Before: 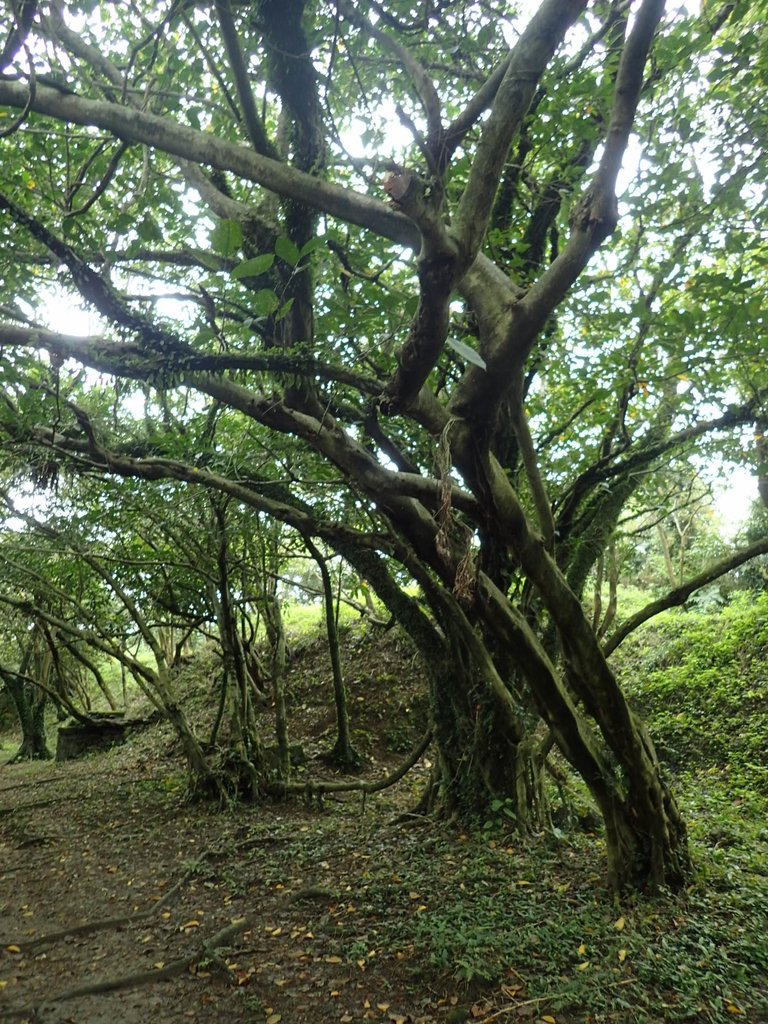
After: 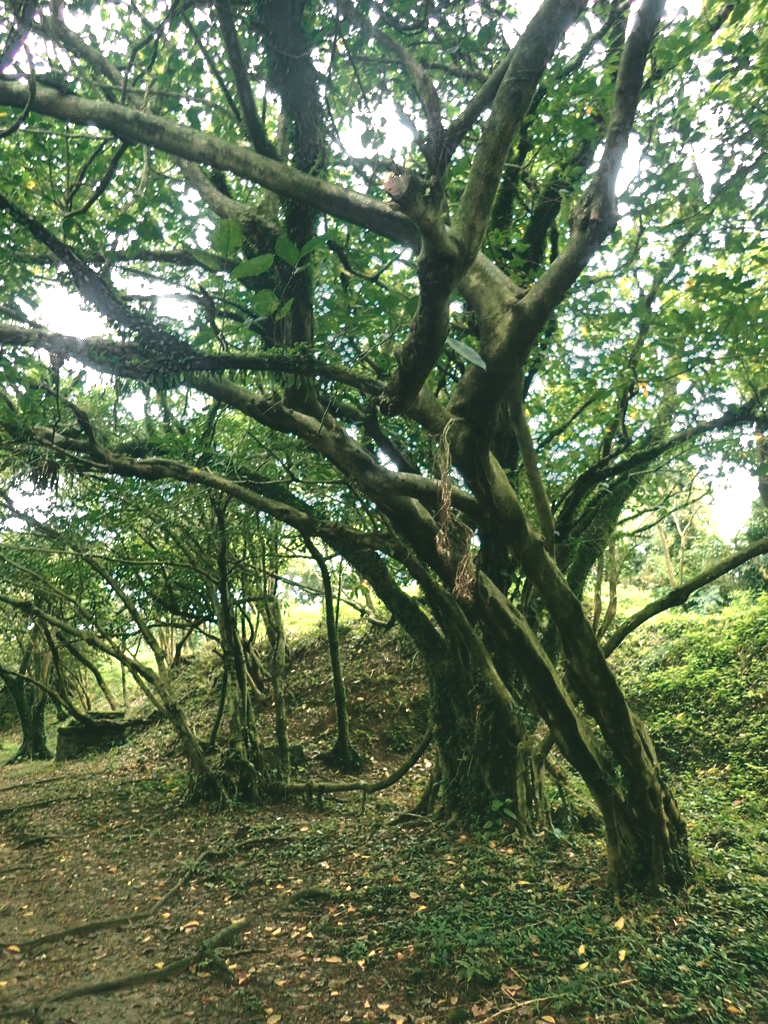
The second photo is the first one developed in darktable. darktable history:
exposure: black level correction -0.015, exposure -0.134 EV, compensate exposure bias true, compensate highlight preservation false
color zones: curves: ch0 [(0.018, 0.548) (0.224, 0.64) (0.425, 0.447) (0.675, 0.575) (0.732, 0.579)]; ch1 [(0.066, 0.487) (0.25, 0.5) (0.404, 0.43) (0.75, 0.421) (0.956, 0.421)]; ch2 [(0.044, 0.561) (0.215, 0.465) (0.399, 0.544) (0.465, 0.548) (0.614, 0.447) (0.724, 0.43) (0.882, 0.623) (0.956, 0.632)], process mode strong
color correction: highlights a* 4.04, highlights b* 4.94, shadows a* -6.83, shadows b* 4.74
velvia: strength 29.45%
